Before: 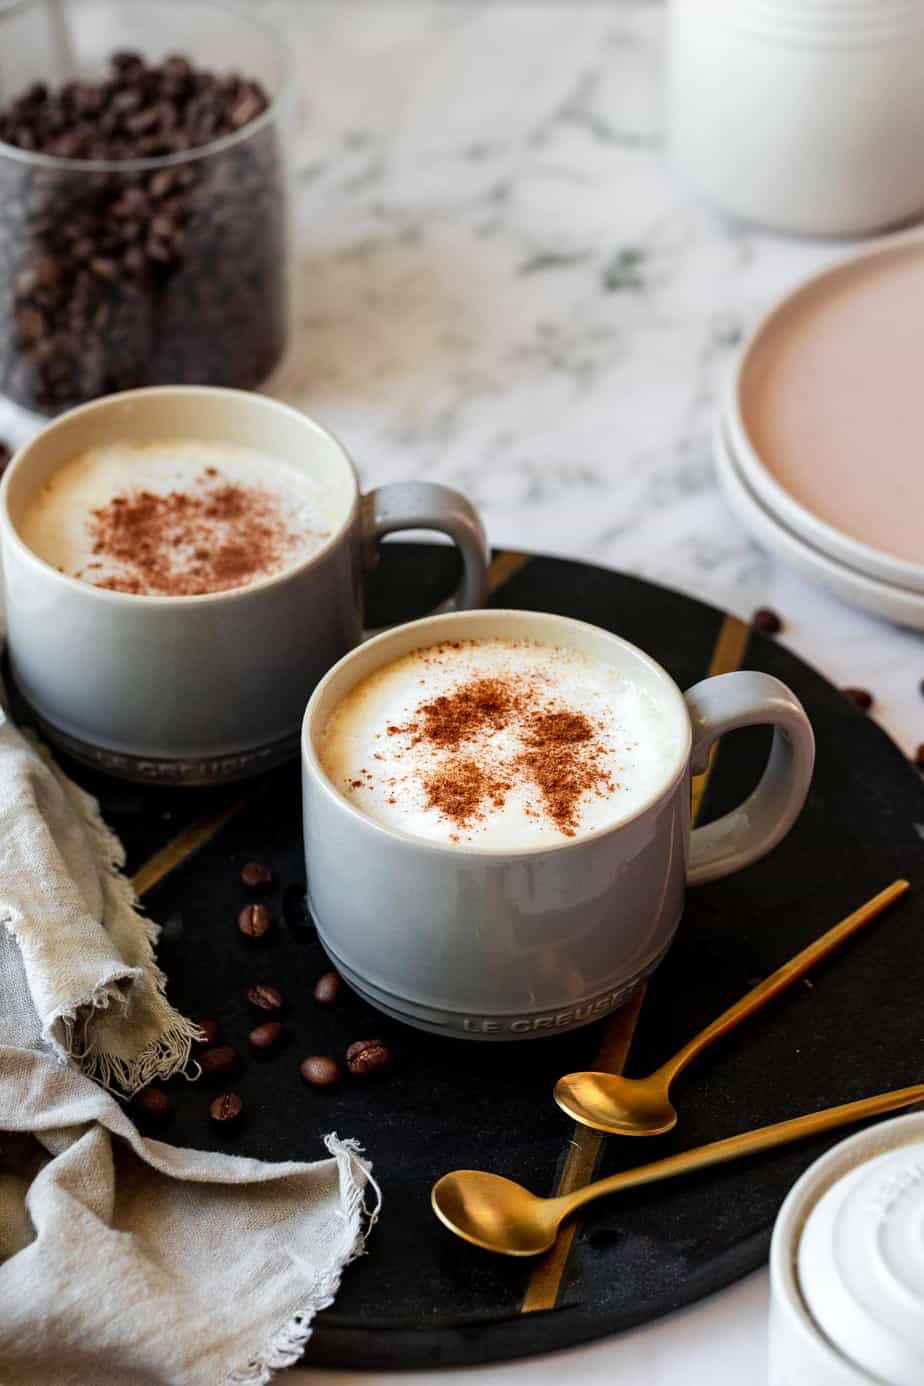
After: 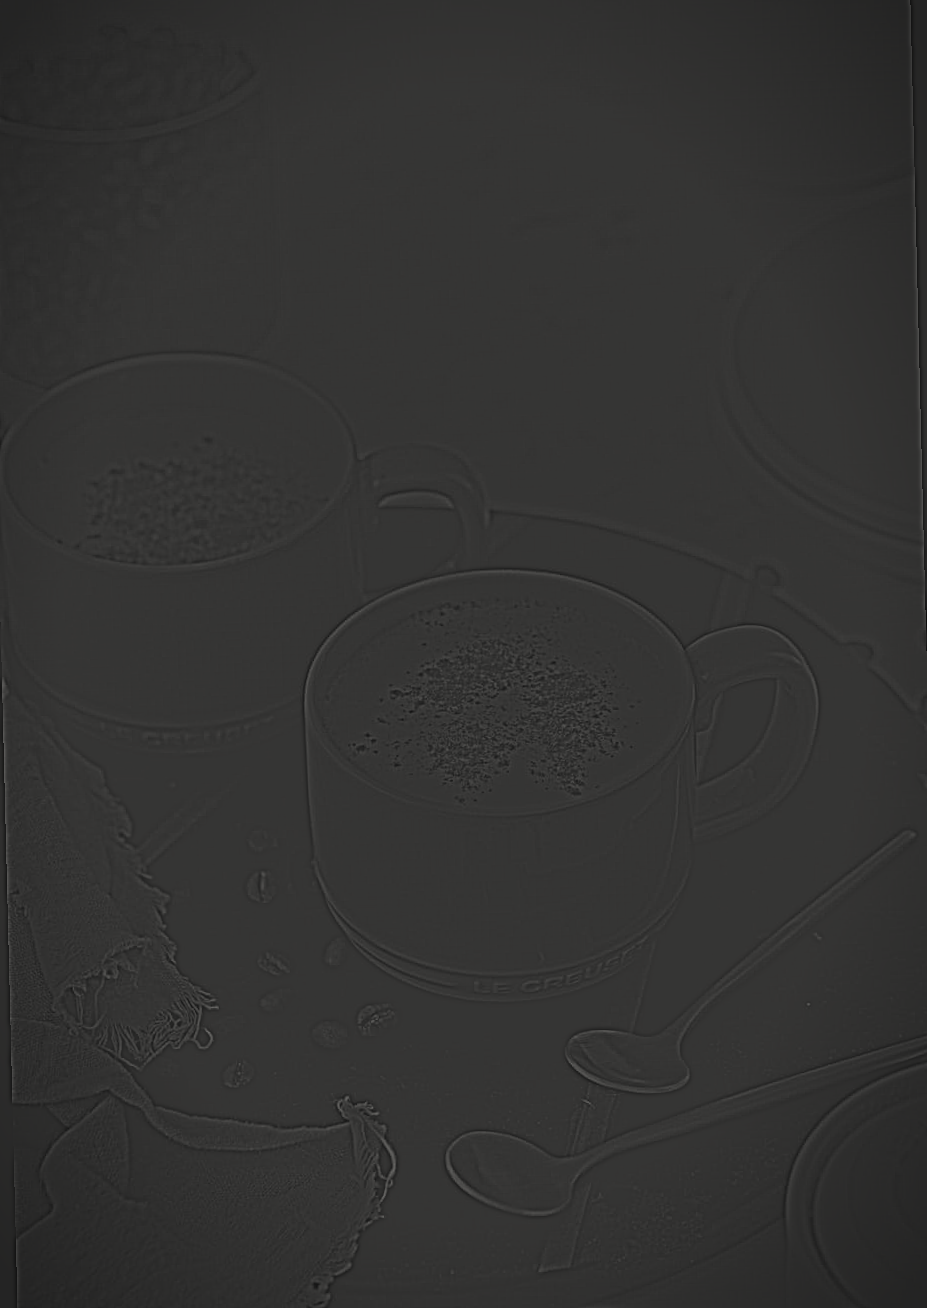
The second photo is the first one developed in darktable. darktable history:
highpass: sharpness 9.84%, contrast boost 9.94%
rotate and perspective: rotation -1.42°, crop left 0.016, crop right 0.984, crop top 0.035, crop bottom 0.965
local contrast: on, module defaults
vignetting: fall-off start 87%, automatic ratio true
contrast brightness saturation: contrast -0.03, brightness -0.59, saturation -1
color correction: highlights b* 3
